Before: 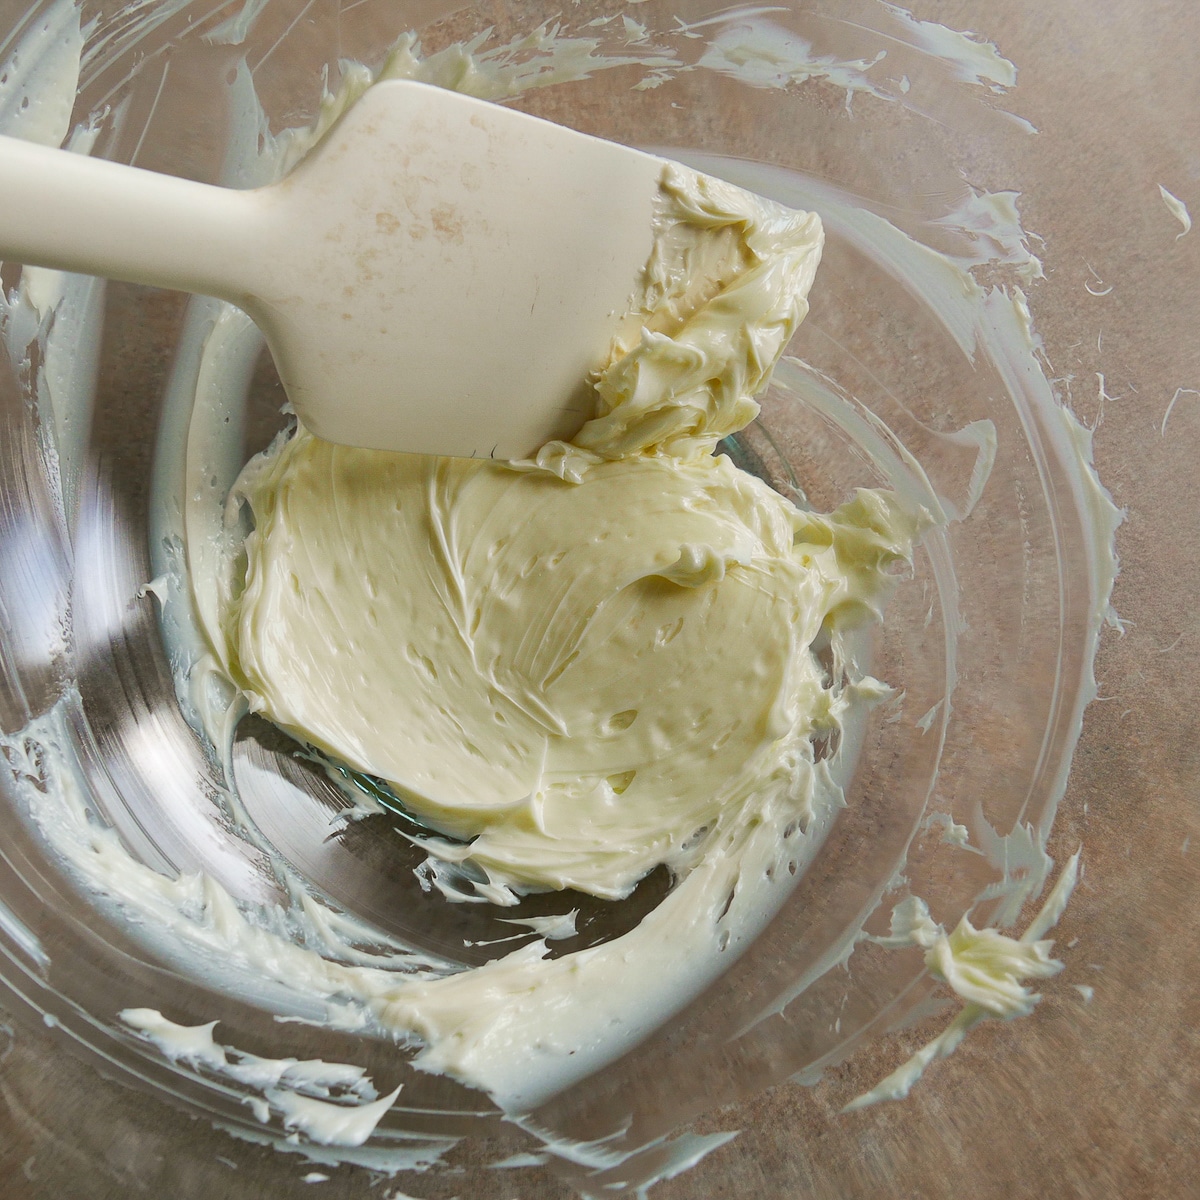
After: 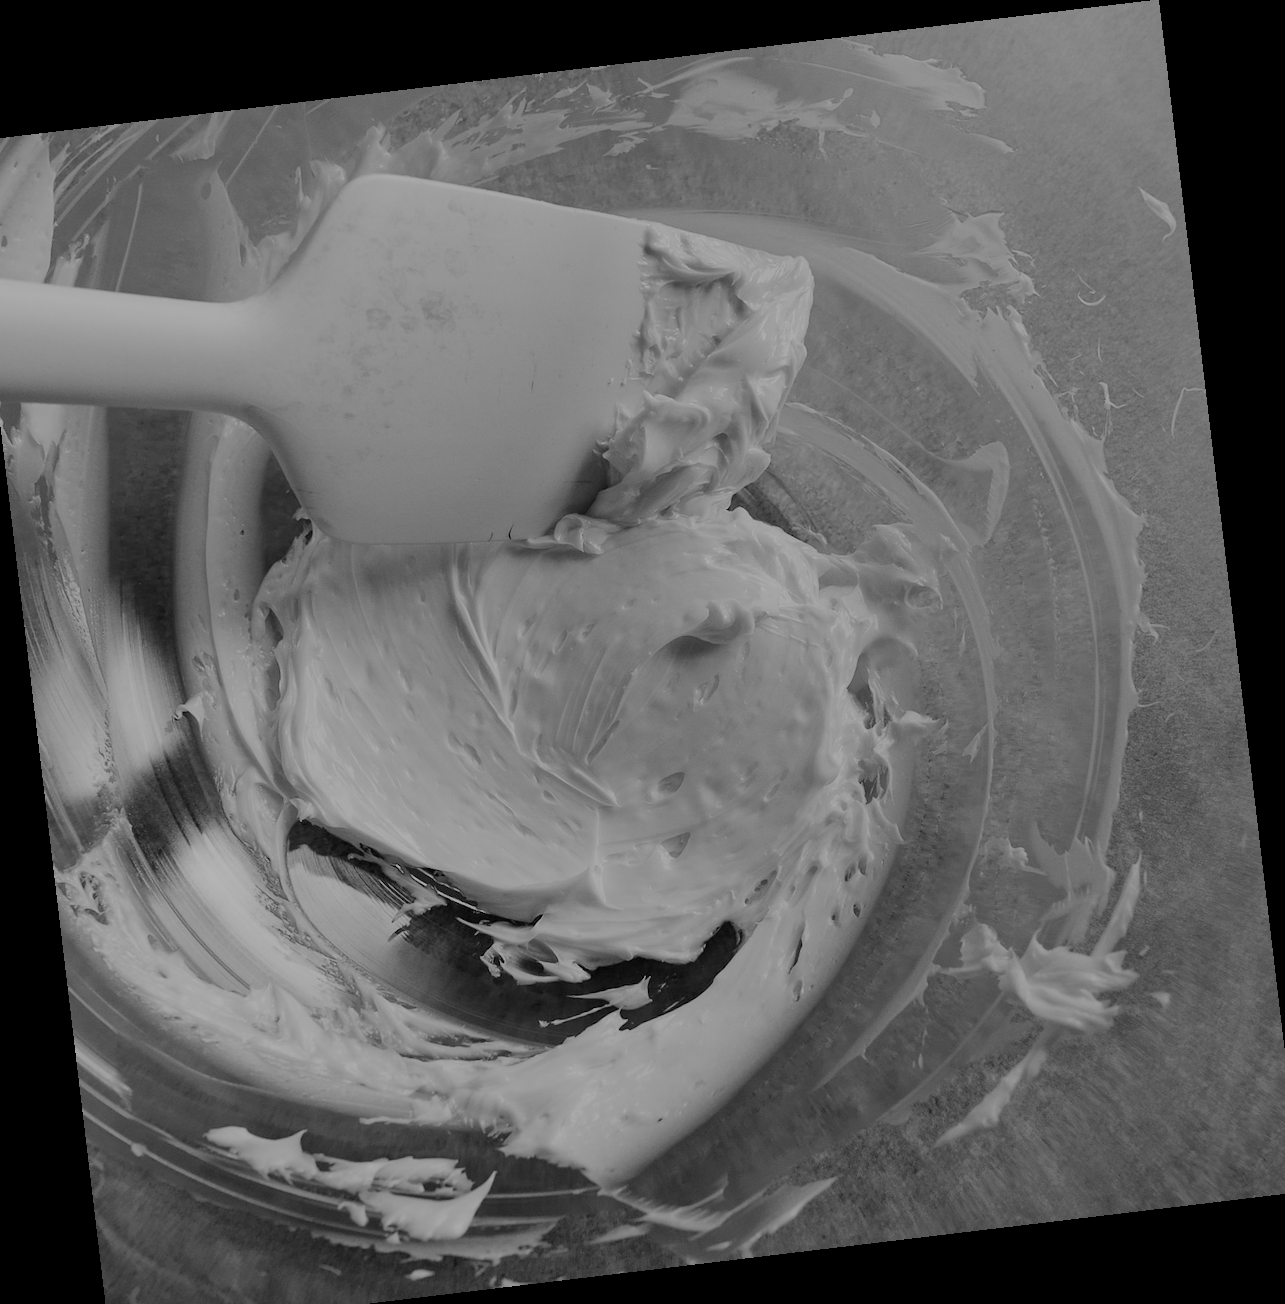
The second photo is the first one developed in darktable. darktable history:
crop and rotate: left 2.536%, right 1.107%, bottom 2.246%
rotate and perspective: rotation -6.83°, automatic cropping off
filmic rgb: middle gray luminance 30%, black relative exposure -9 EV, white relative exposure 7 EV, threshold 6 EV, target black luminance 0%, hardness 2.94, latitude 2.04%, contrast 0.963, highlights saturation mix 5%, shadows ↔ highlights balance 12.16%, add noise in highlights 0, preserve chrominance no, color science v3 (2019), use custom middle-gray values true, iterations of high-quality reconstruction 0, contrast in highlights soft, enable highlight reconstruction true
color correction: highlights a* -0.482, highlights b* 40, shadows a* 9.8, shadows b* -0.161
color calibration: x 0.367, y 0.376, temperature 4372.25 K
monochrome: on, module defaults
